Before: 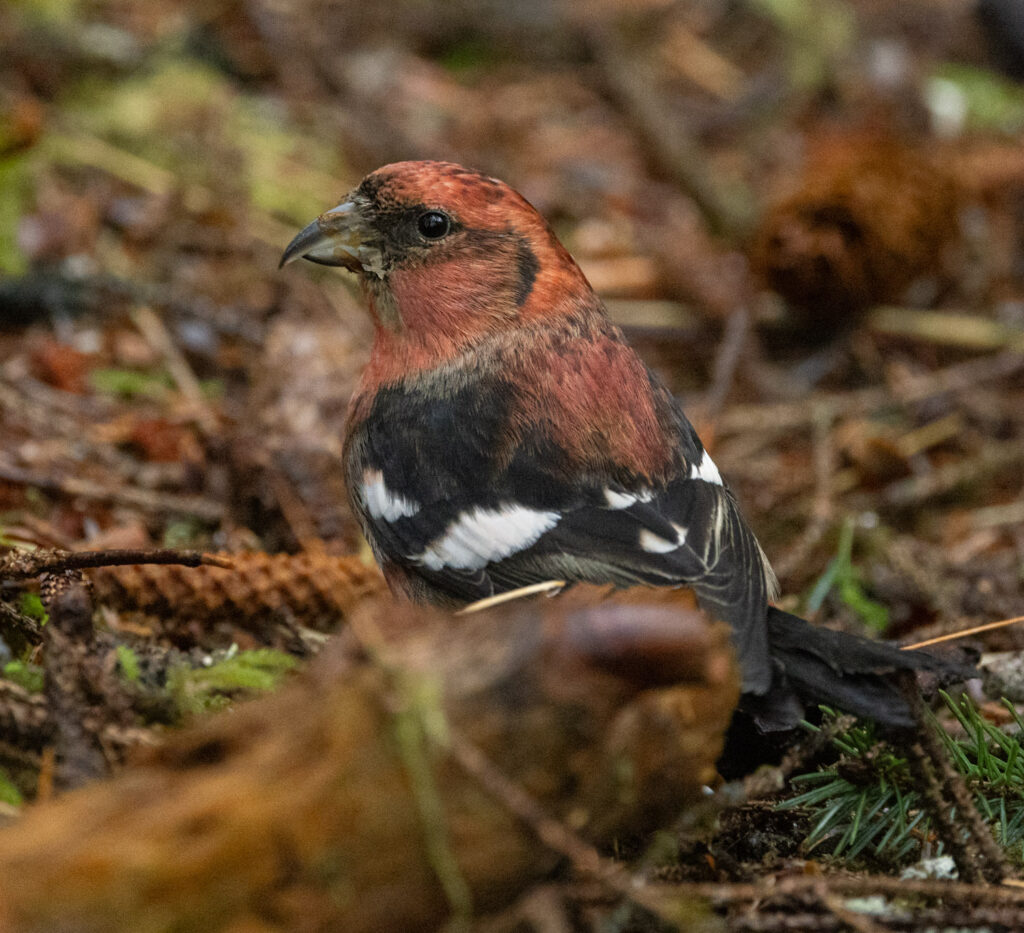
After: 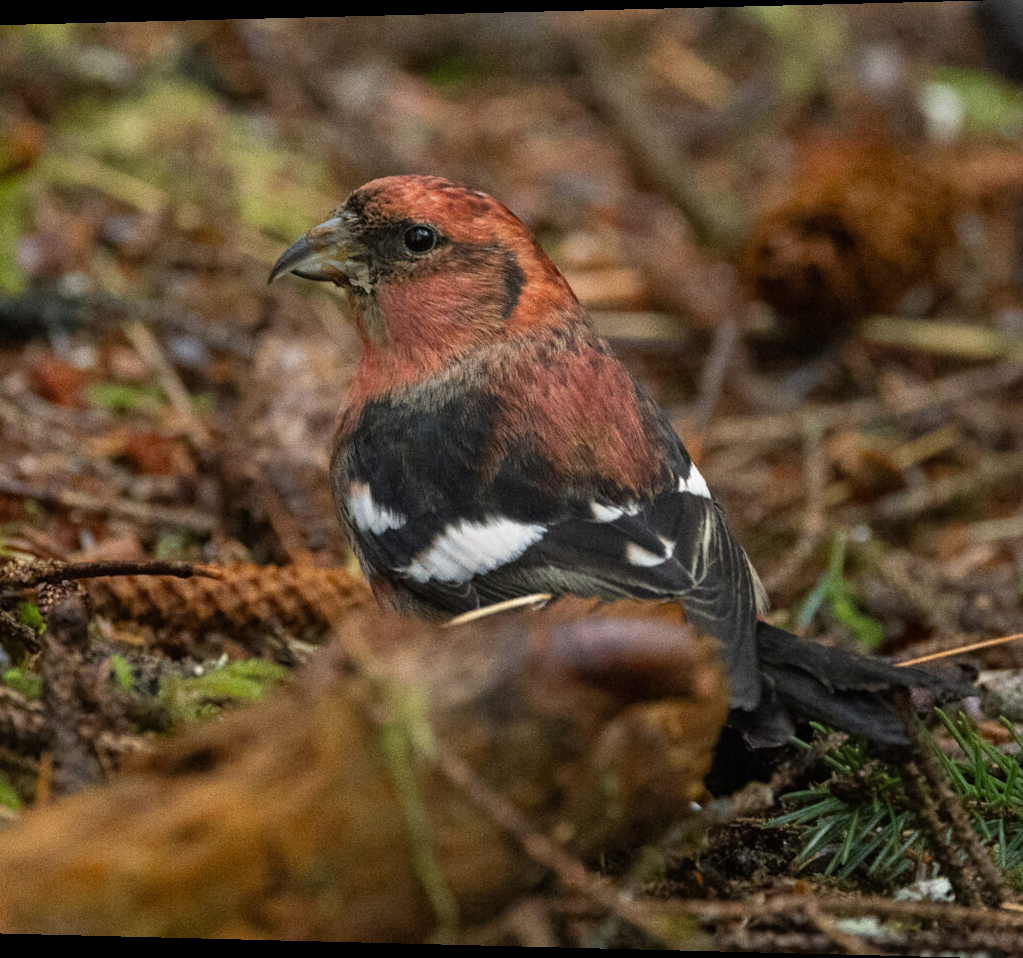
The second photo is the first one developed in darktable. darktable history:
grain: coarseness 3.21 ISO
tone equalizer: on, module defaults
rotate and perspective: lens shift (horizontal) -0.055, automatic cropping off
